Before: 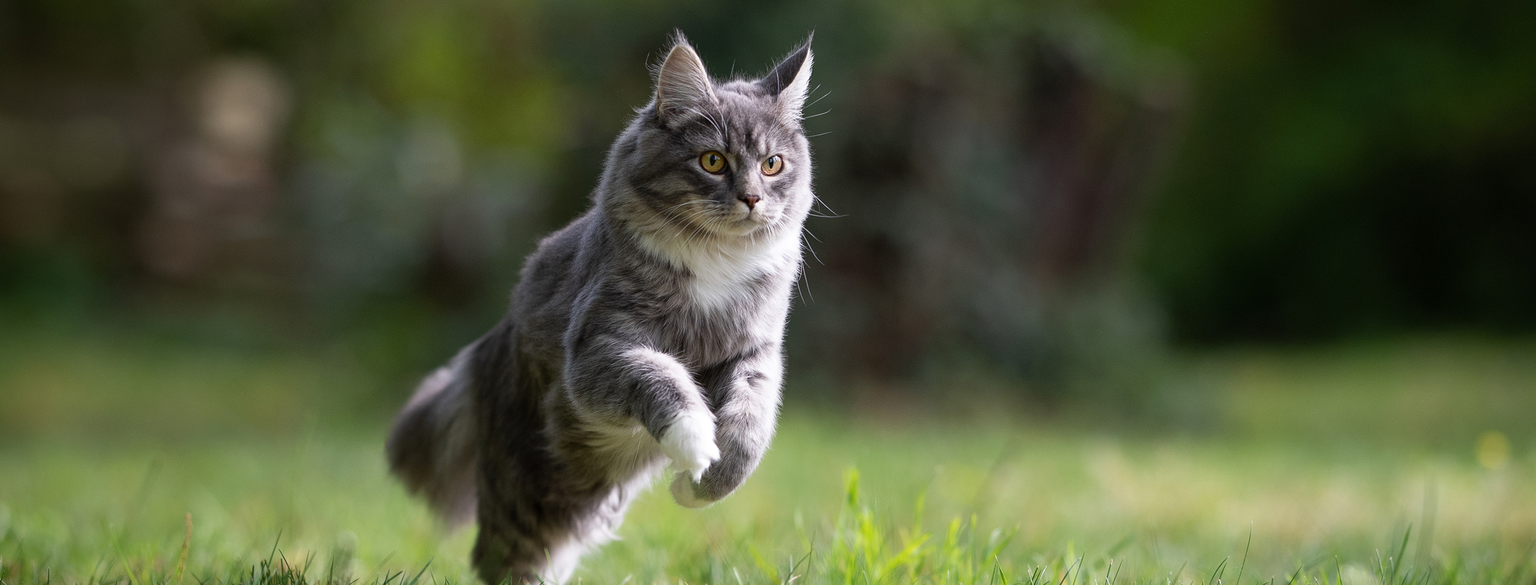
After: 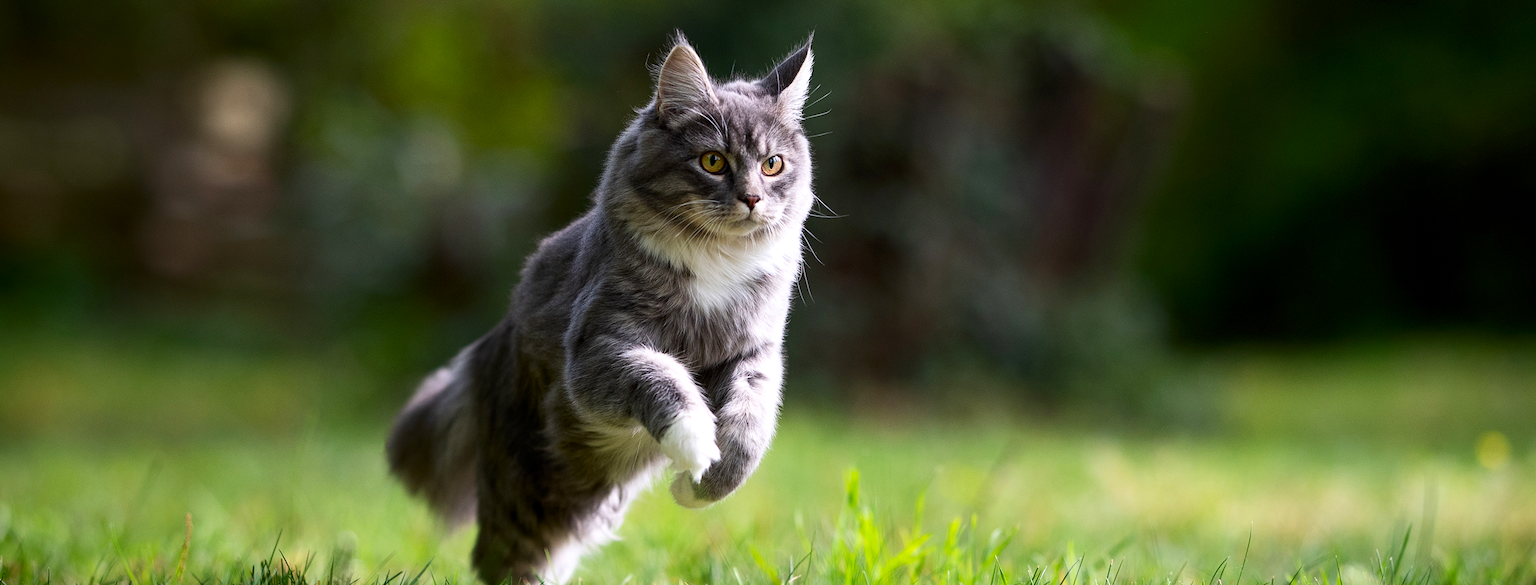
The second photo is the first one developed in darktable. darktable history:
contrast brightness saturation: contrast 0.168, saturation 0.312
levels: levels [0.016, 0.492, 0.969]
